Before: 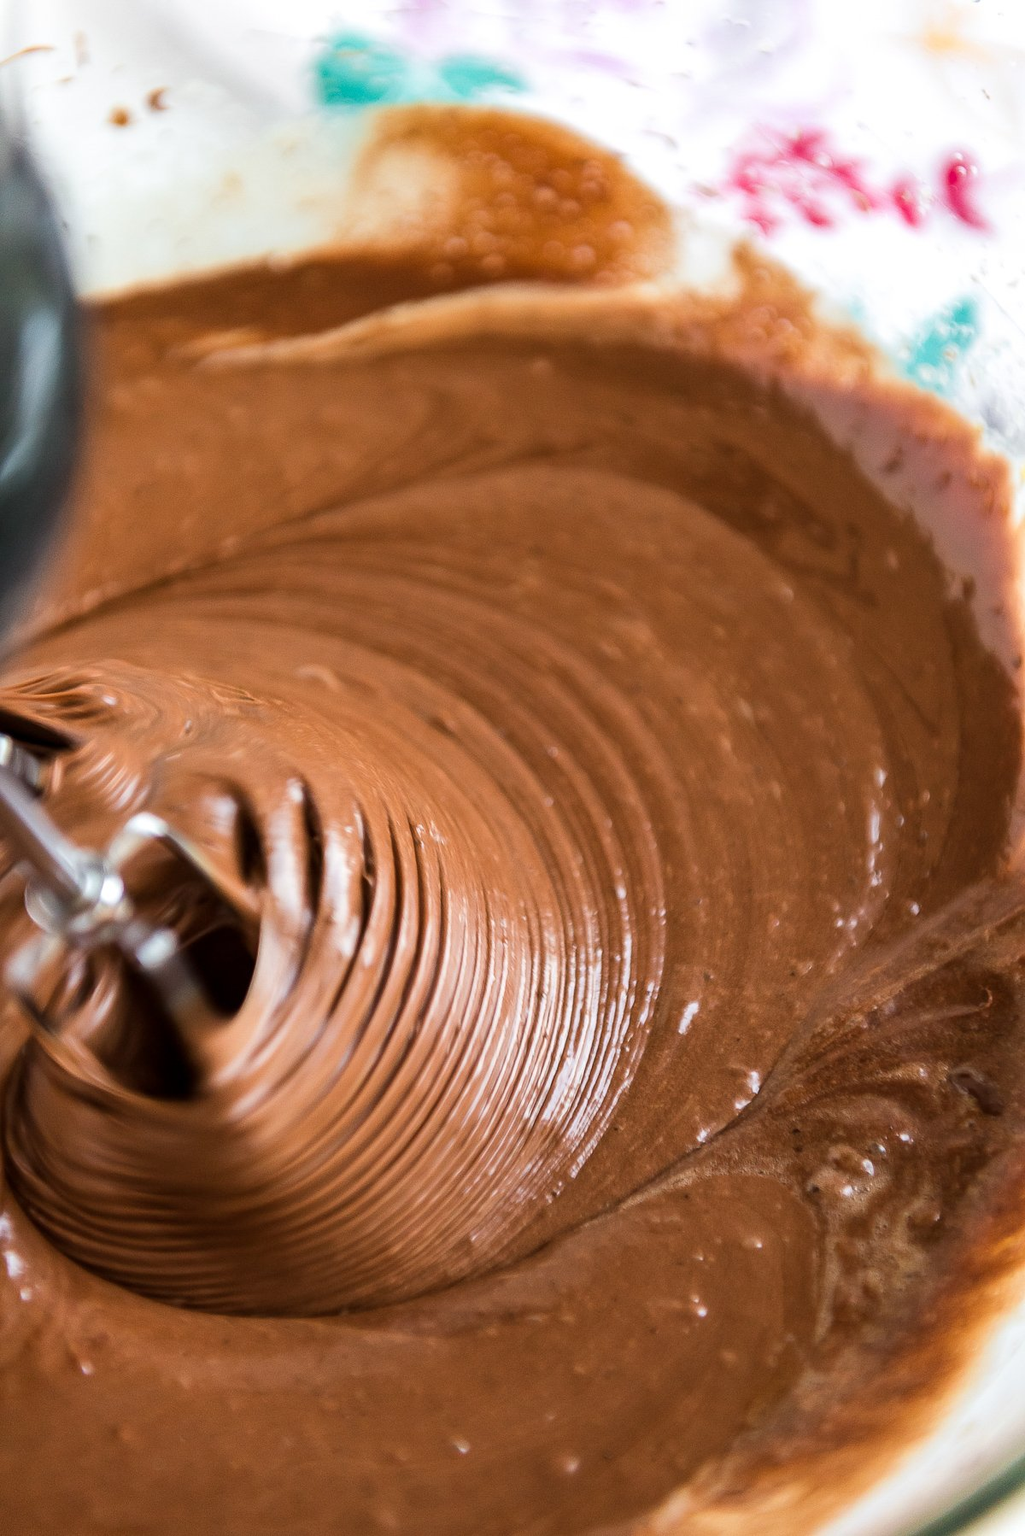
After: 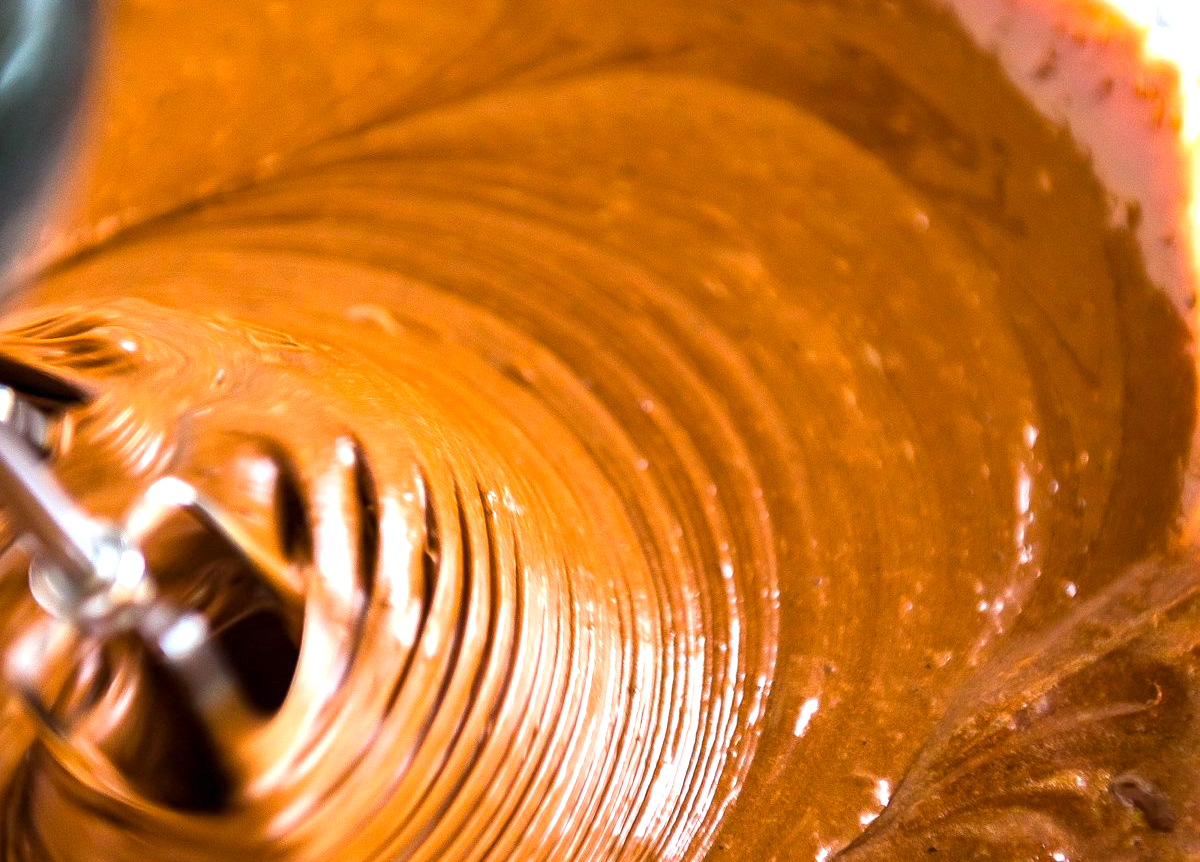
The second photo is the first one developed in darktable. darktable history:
crop and rotate: top 26.384%, bottom 25.645%
color balance rgb: linear chroma grading › shadows -8.225%, linear chroma grading › global chroma 9.9%, perceptual saturation grading › global saturation 29.677%, global vibrance 3.616%
exposure: black level correction 0, exposure 0.878 EV, compensate highlight preservation false
